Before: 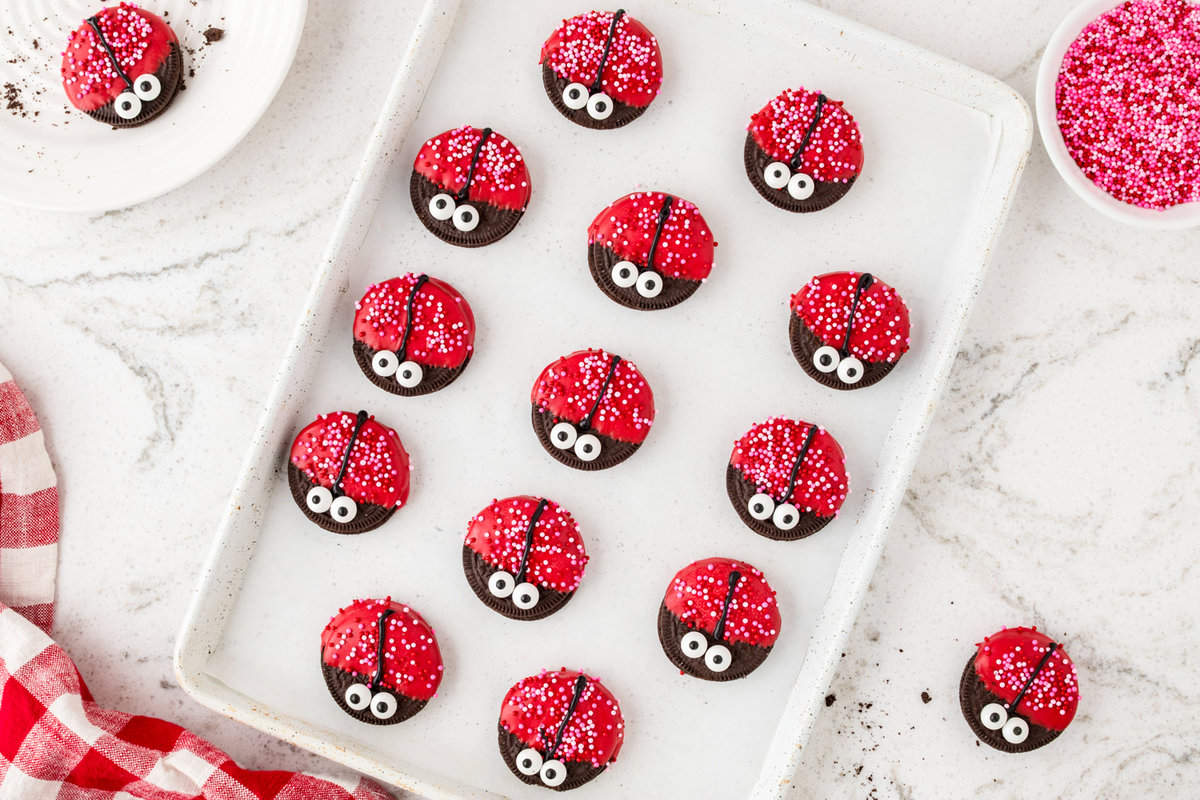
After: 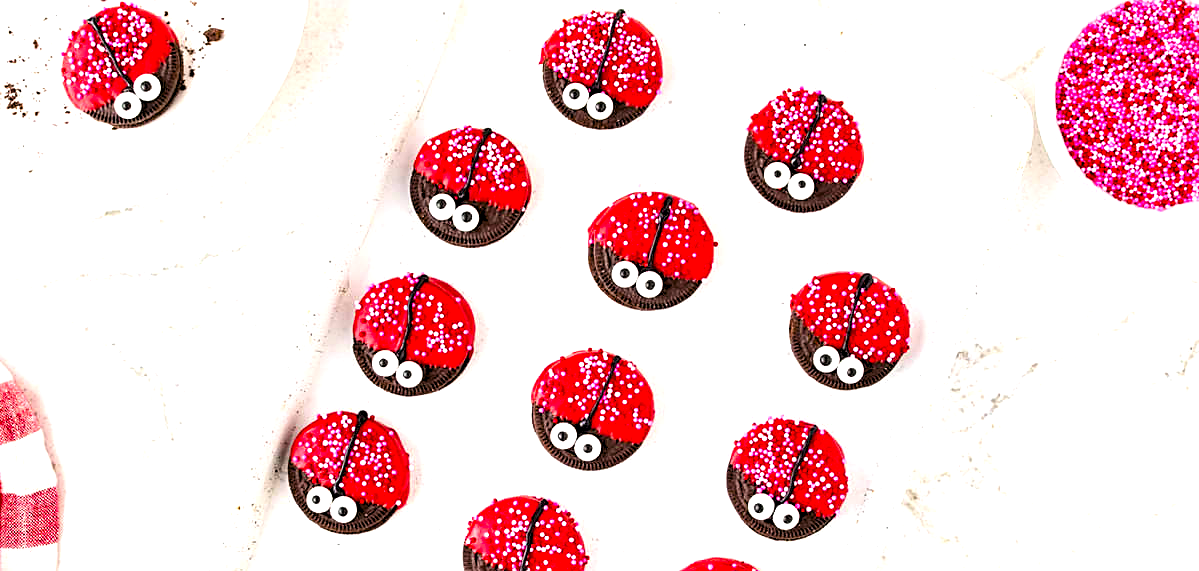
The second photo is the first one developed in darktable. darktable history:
crop: right 0%, bottom 28.562%
shadows and highlights: radius 333.78, shadows 63.48, highlights 5.57, compress 87.93%, soften with gaussian
exposure: black level correction 0.004, exposure 0.385 EV, compensate highlight preservation false
levels: white 99.92%, levels [0.062, 0.494, 0.925]
sharpen: on, module defaults
color balance rgb: shadows lift › chroma 2.045%, shadows lift › hue 248.32°, linear chroma grading › global chroma 15.552%, perceptual saturation grading › global saturation 25.6%, perceptual brilliance grading › global brilliance 9.864%, contrast -9.767%
contrast brightness saturation: contrast 0.07
